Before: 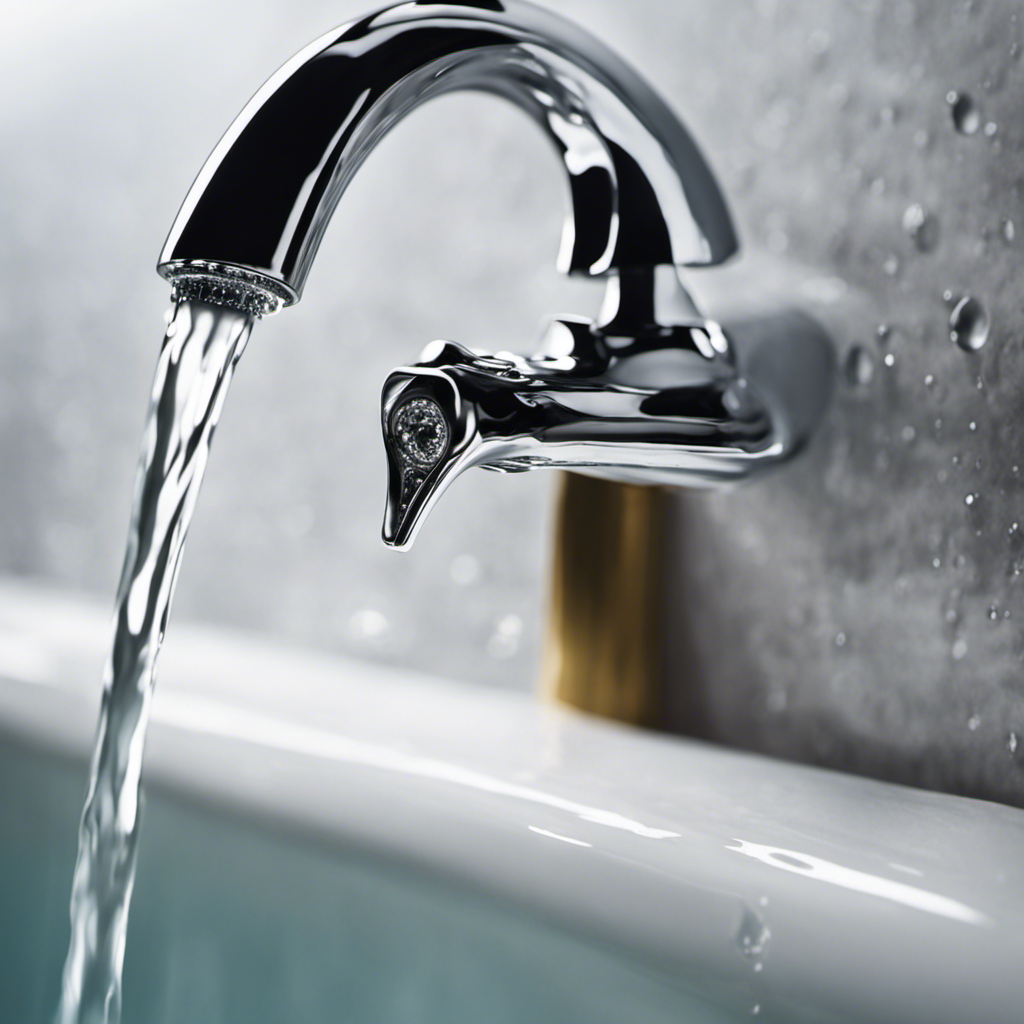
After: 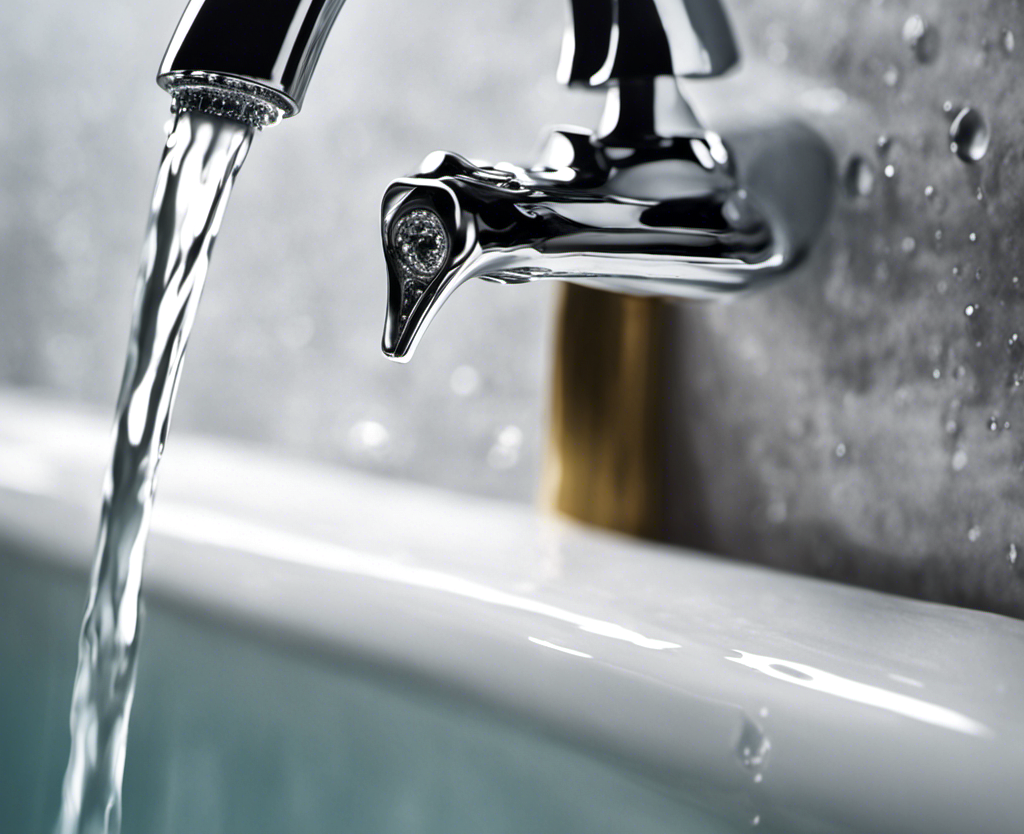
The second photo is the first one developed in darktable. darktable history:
local contrast: mode bilateral grid, contrast 20, coarseness 50, detail 148%, midtone range 0.2
crop and rotate: top 18.507%
